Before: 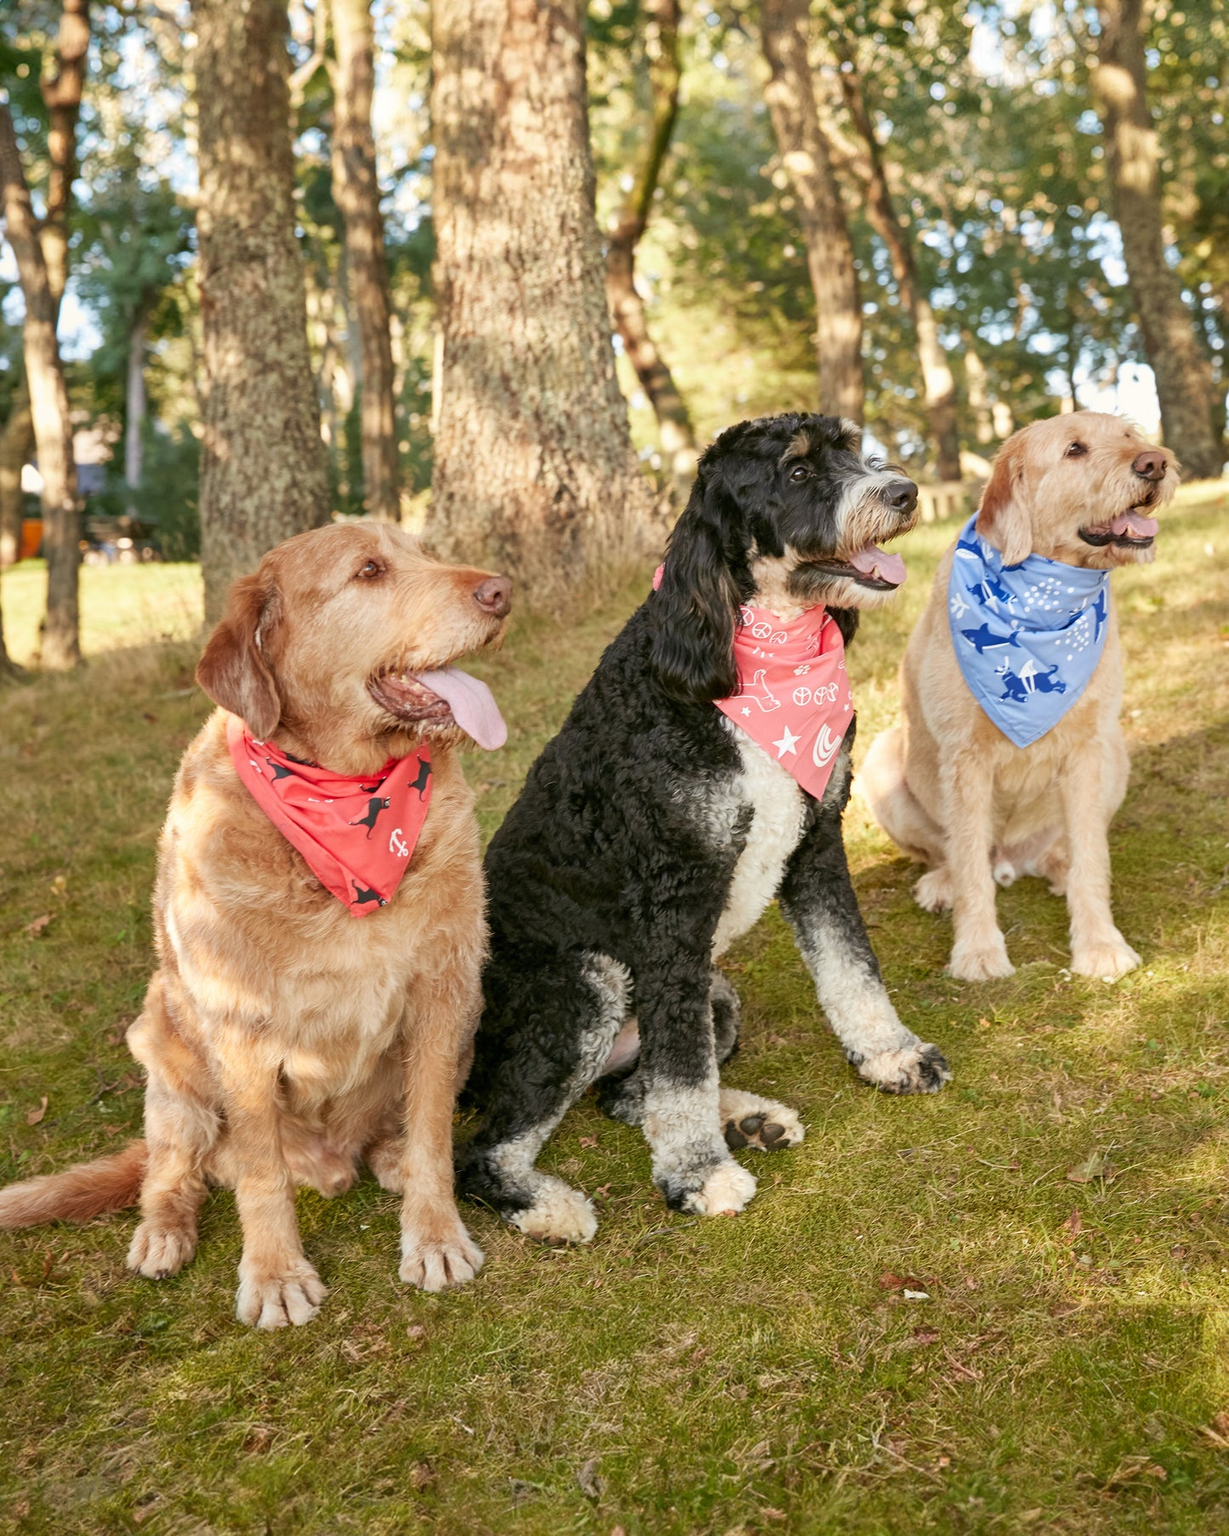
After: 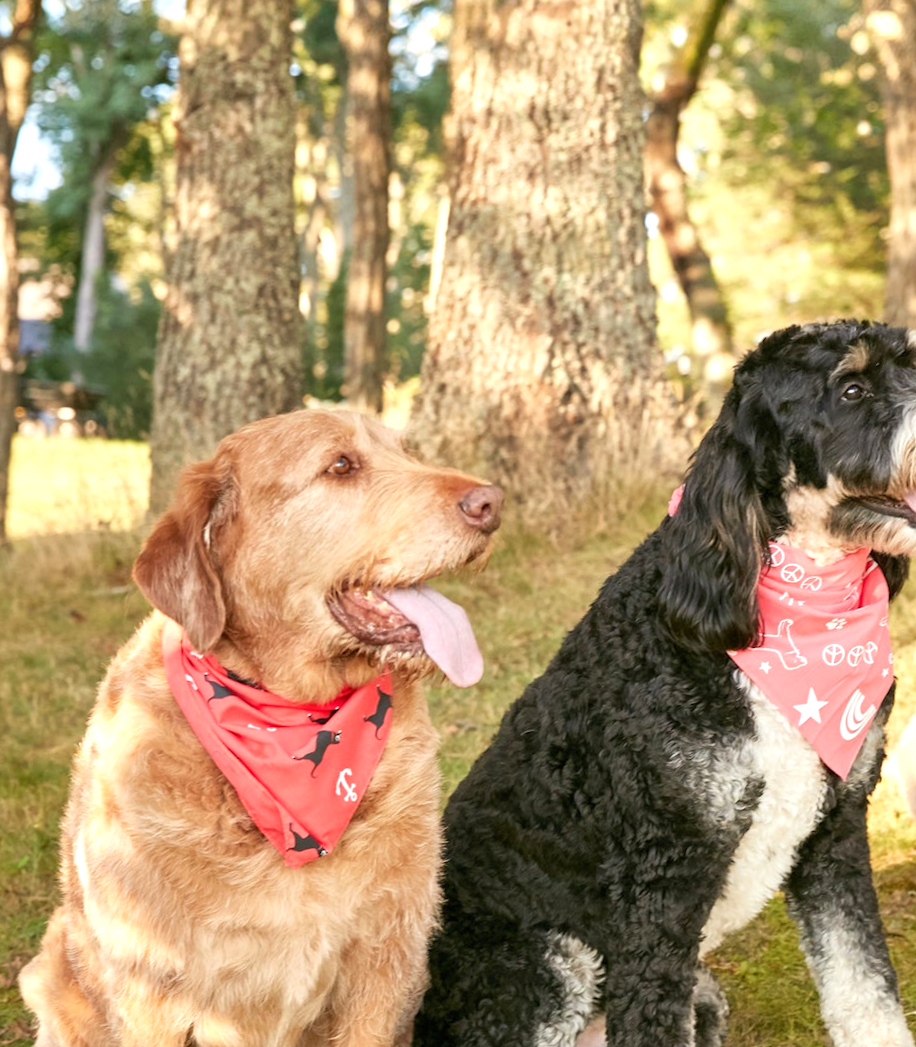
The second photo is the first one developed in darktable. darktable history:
exposure: exposure 0.6 EV, compensate highlight preservation false
tone equalizer: -8 EV -0.002 EV, -7 EV 0.005 EV, -6 EV -0.009 EV, -5 EV 0.011 EV, -4 EV -0.012 EV, -3 EV 0.007 EV, -2 EV -0.062 EV, -1 EV -0.293 EV, +0 EV -0.582 EV, smoothing diameter 2%, edges refinement/feathering 20, mask exposure compensation -1.57 EV, filter diffusion 5
crop and rotate: angle -4.99°, left 2.122%, top 6.945%, right 27.566%, bottom 30.519%
rotate and perspective: lens shift (horizontal) -0.055, automatic cropping off
